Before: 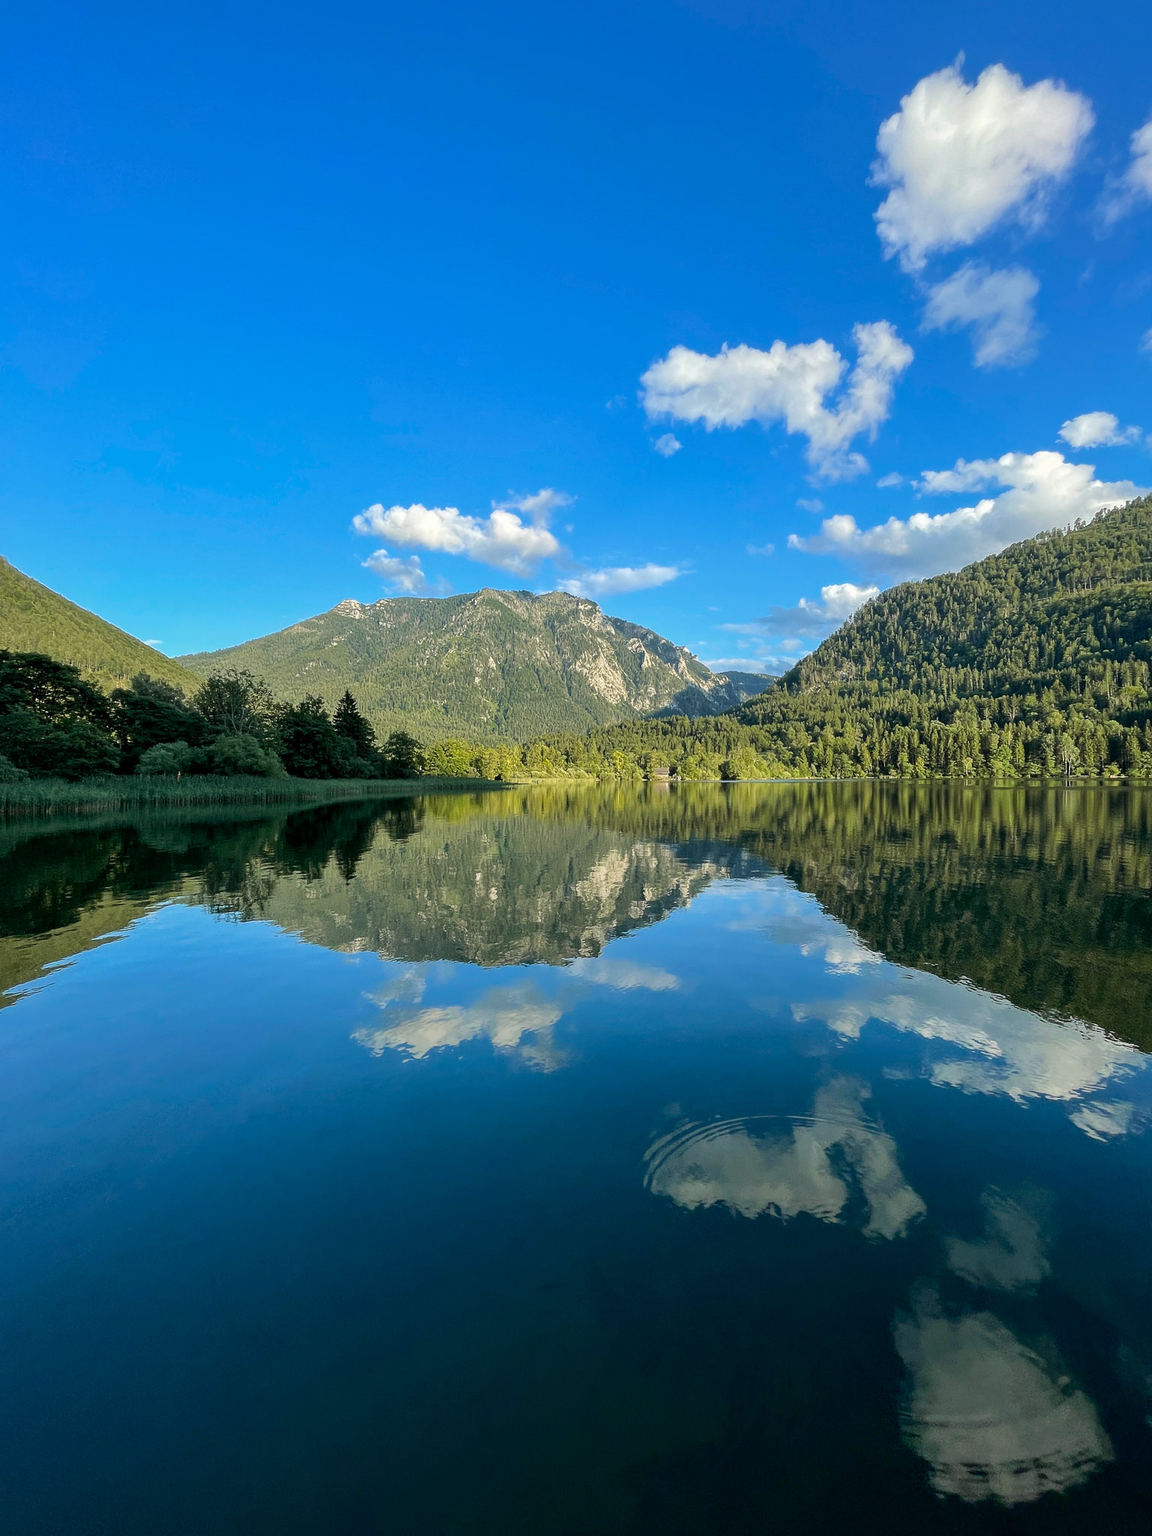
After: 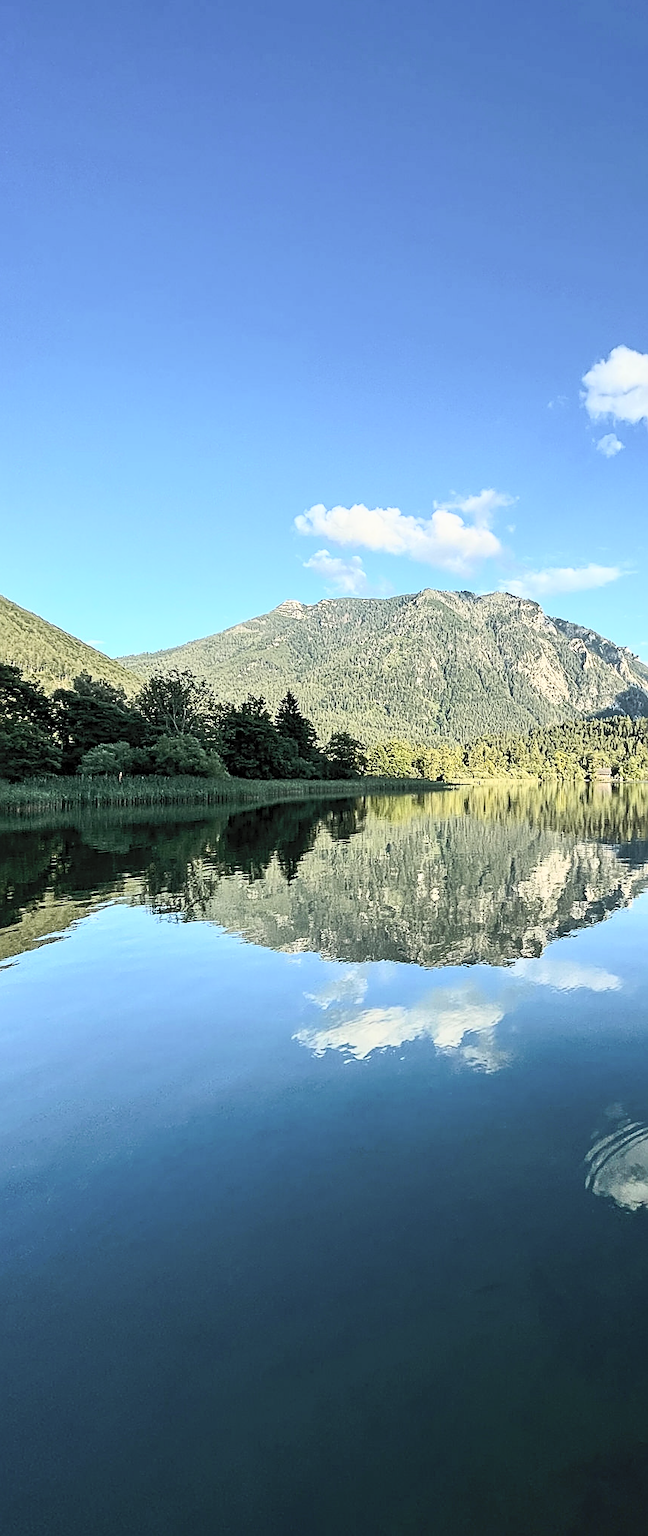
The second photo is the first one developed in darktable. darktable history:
sharpen: radius 2.676, amount 0.669
crop: left 5.114%, right 38.589%
graduated density: on, module defaults
vibrance: vibrance 15%
contrast brightness saturation: contrast 0.43, brightness 0.56, saturation -0.19
shadows and highlights: shadows 0, highlights 40
tone equalizer: on, module defaults
tone curve: curves: ch0 [(0, 0) (0.003, 0.003) (0.011, 0.011) (0.025, 0.024) (0.044, 0.043) (0.069, 0.068) (0.1, 0.097) (0.136, 0.133) (0.177, 0.173) (0.224, 0.219) (0.277, 0.27) (0.335, 0.327) (0.399, 0.39) (0.468, 0.457) (0.543, 0.545) (0.623, 0.625) (0.709, 0.71) (0.801, 0.801) (0.898, 0.898) (1, 1)], preserve colors none
